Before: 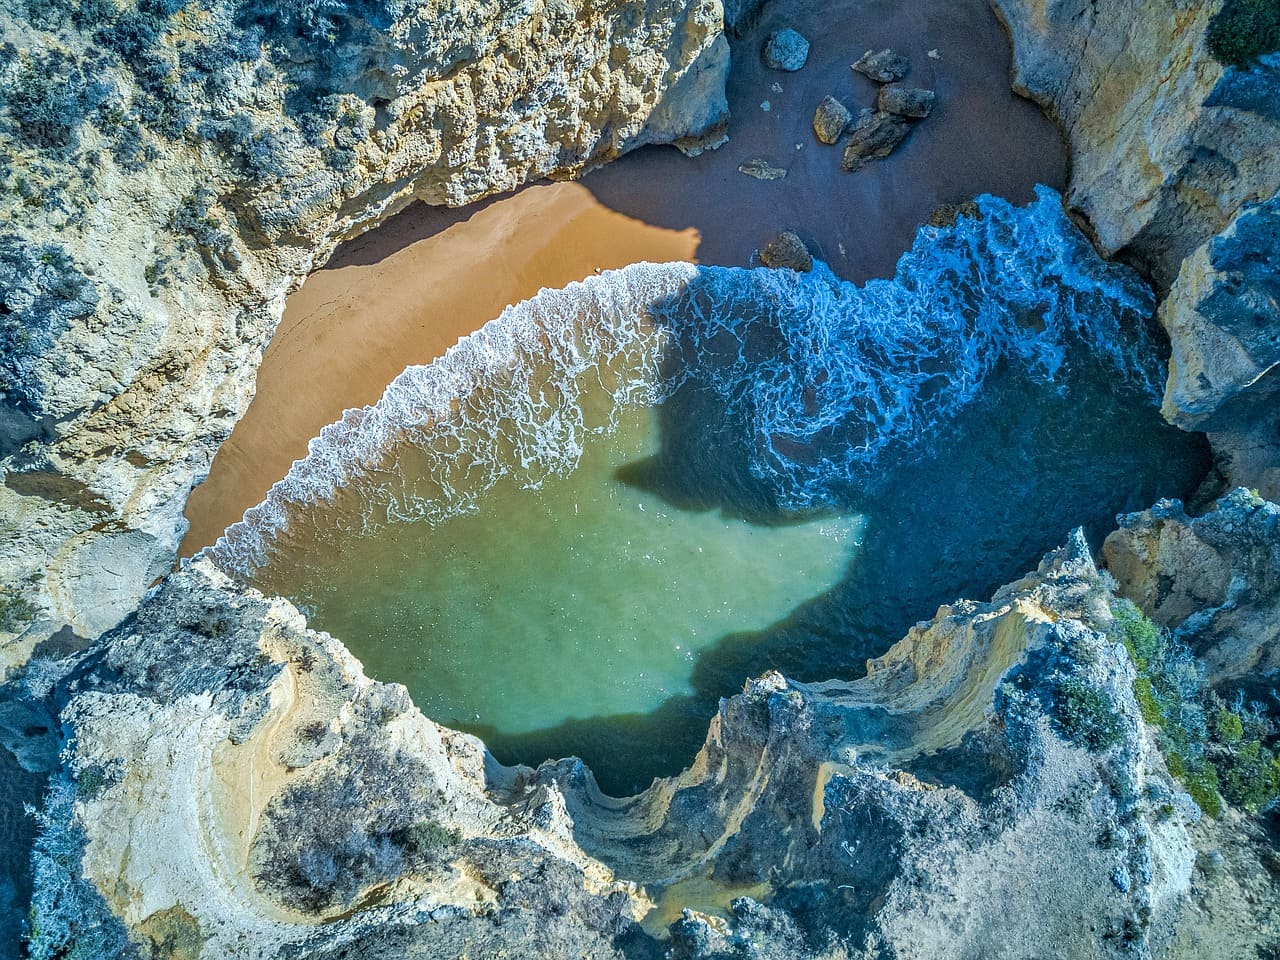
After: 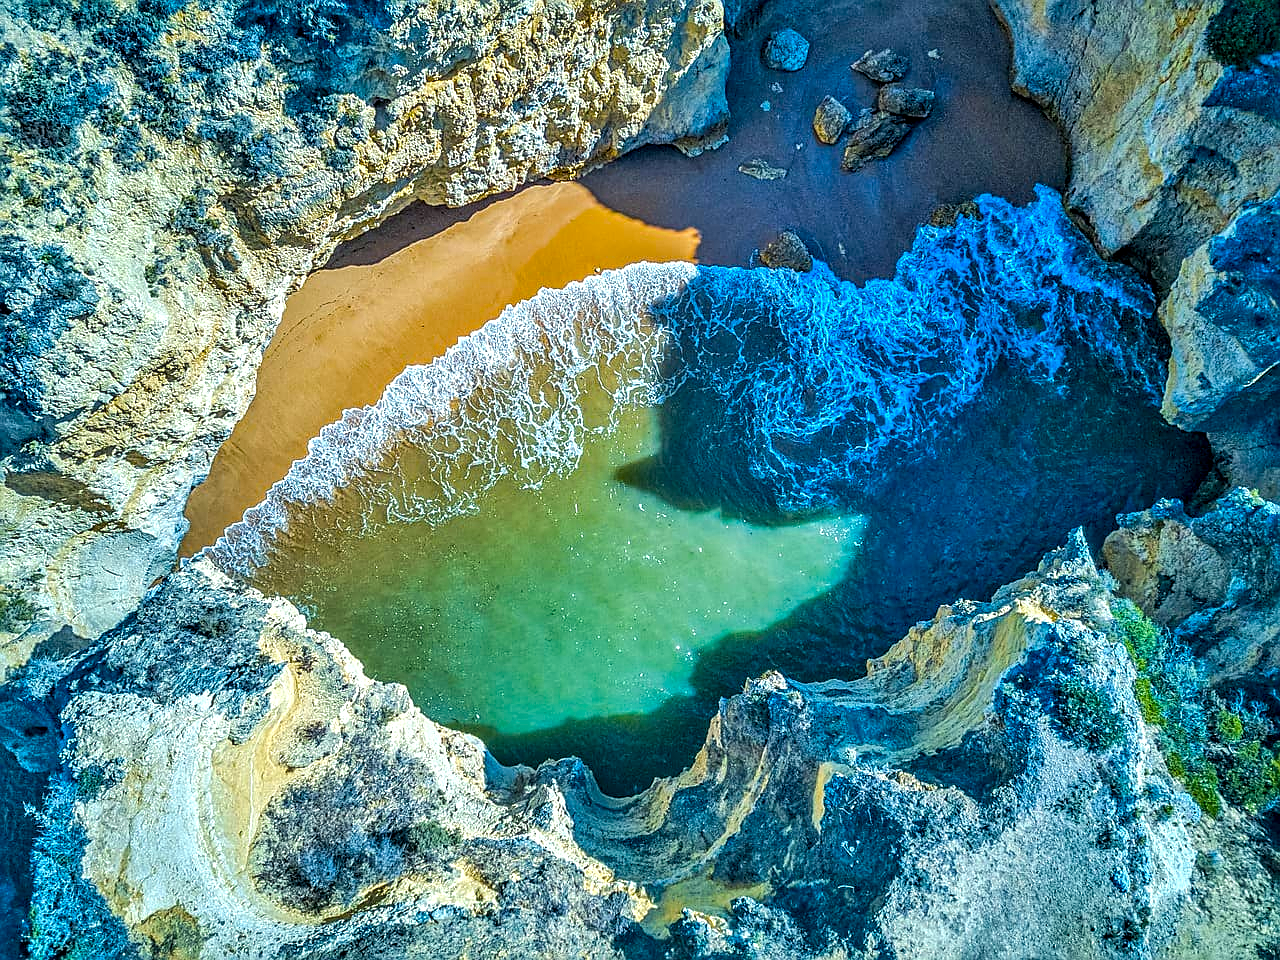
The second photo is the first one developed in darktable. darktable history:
color balance rgb: shadows lift › chroma 2.052%, shadows lift › hue 248.34°, perceptual saturation grading › global saturation 38.992%, perceptual brilliance grading › highlights 6.566%, perceptual brilliance grading › mid-tones 17.327%, perceptual brilliance grading › shadows -5.545%, global vibrance 20%
color correction: highlights a* -2.54, highlights b* 2.29
local contrast: detail 130%
sharpen: on, module defaults
